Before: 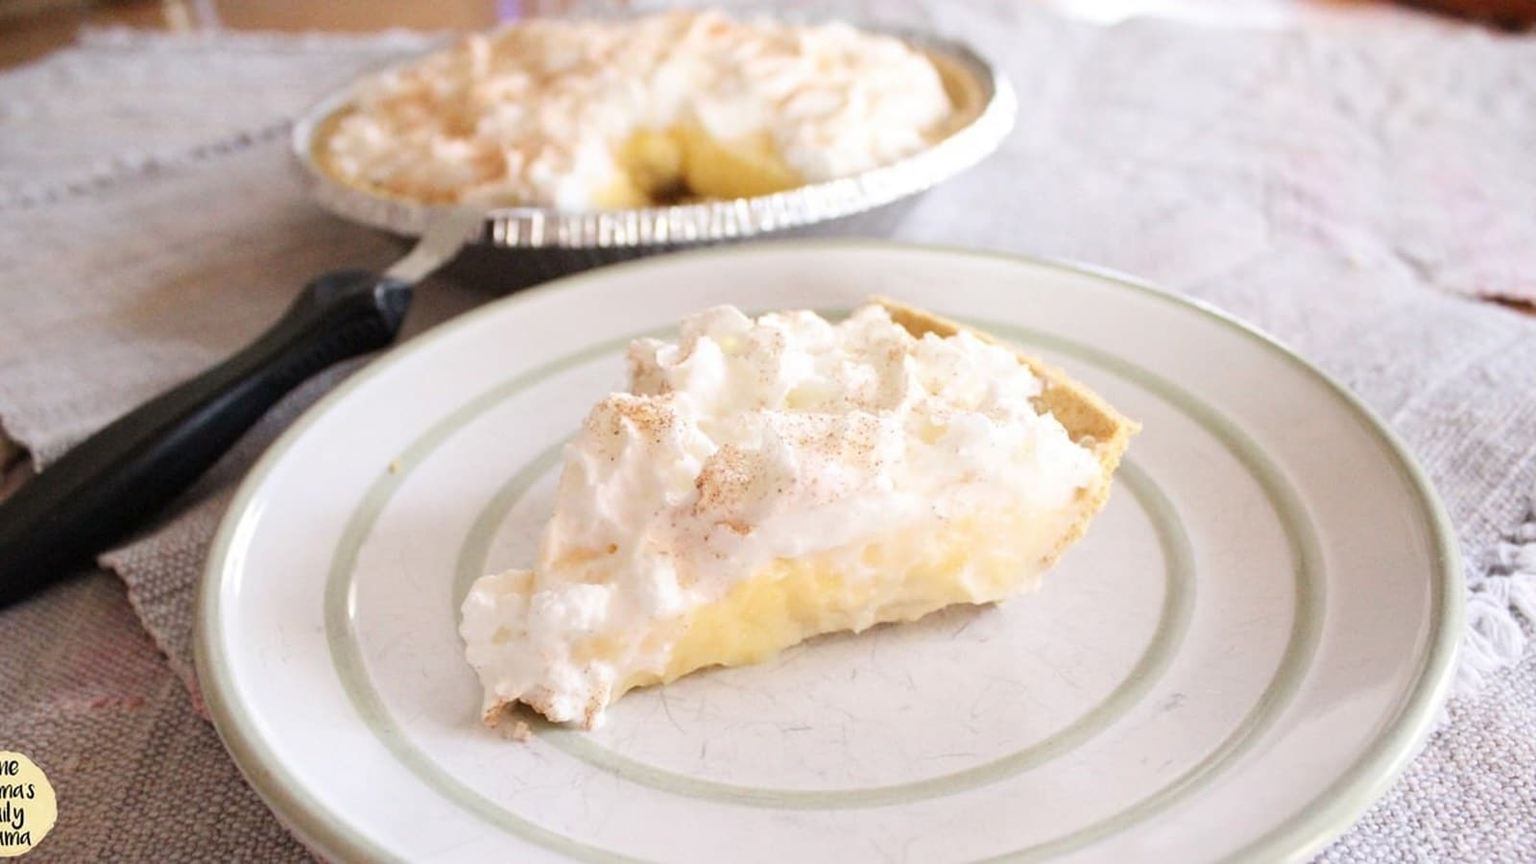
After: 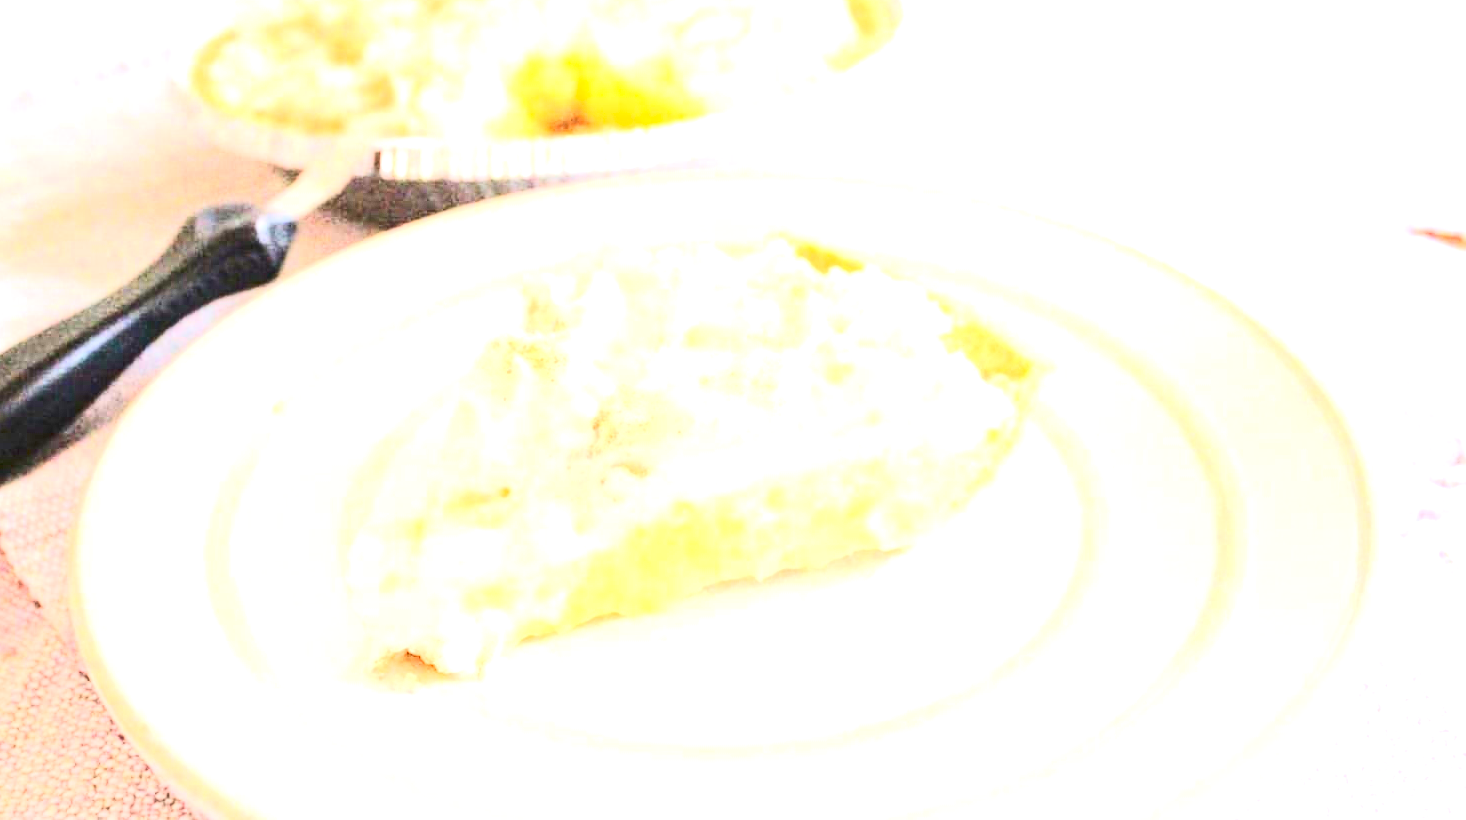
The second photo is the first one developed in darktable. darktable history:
crop and rotate: left 8.375%, top 8.826%
local contrast: on, module defaults
tone equalizer: -8 EV 1.98 EV, -7 EV 1.96 EV, -6 EV 1.99 EV, -5 EV 1.97 EV, -4 EV 1.98 EV, -3 EV 1.48 EV, -2 EV 0.999 EV, -1 EV 0.507 EV, edges refinement/feathering 500, mask exposure compensation -1.57 EV, preserve details no
contrast brightness saturation: contrast 0.406, brightness 0.049, saturation 0.261
exposure: black level correction 0, exposure 1.199 EV, compensate highlight preservation false
